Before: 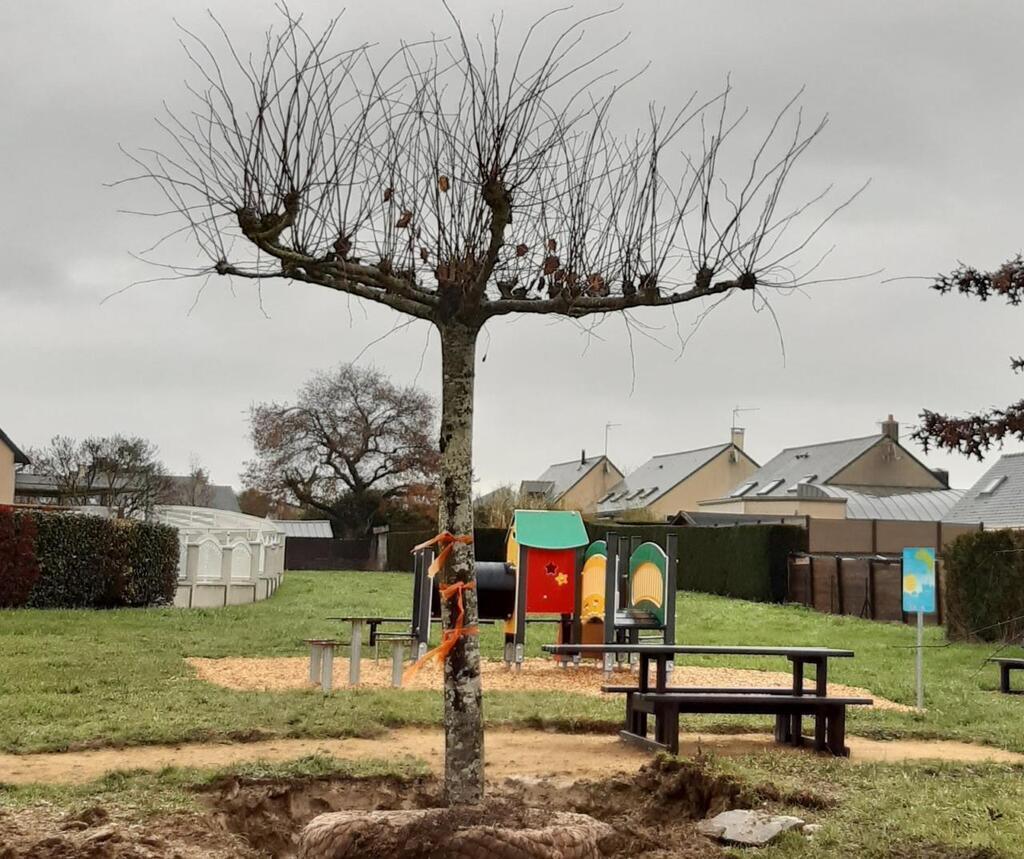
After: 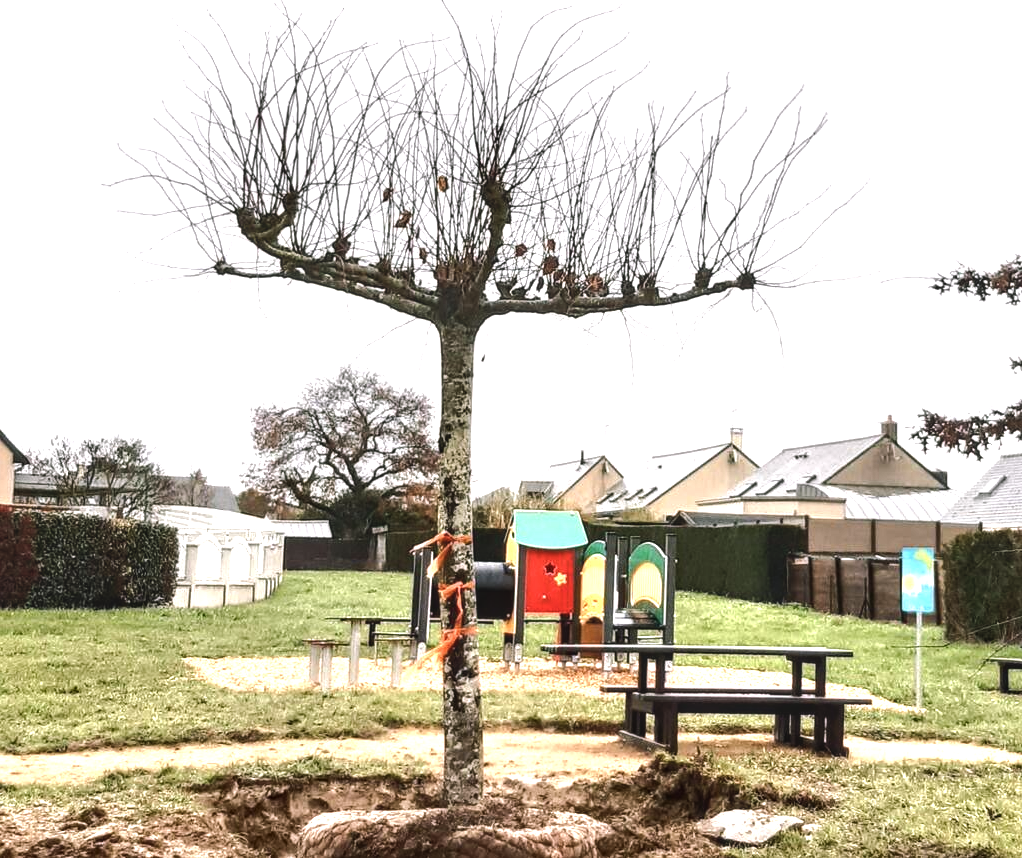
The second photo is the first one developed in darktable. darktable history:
local contrast: on, module defaults
exposure: black level correction 0, exposure 0.7 EV, compensate exposure bias true, compensate highlight preservation false
crop and rotate: left 0.126%
color balance rgb: shadows lift › chroma 2%, shadows lift › hue 135.47°, highlights gain › chroma 2%, highlights gain › hue 291.01°, global offset › luminance 0.5%, perceptual saturation grading › global saturation -10.8%, perceptual saturation grading › highlights -26.83%, perceptual saturation grading › shadows 21.25%, perceptual brilliance grading › highlights 17.77%, perceptual brilliance grading › mid-tones 31.71%, perceptual brilliance grading › shadows -31.01%, global vibrance 24.91%
